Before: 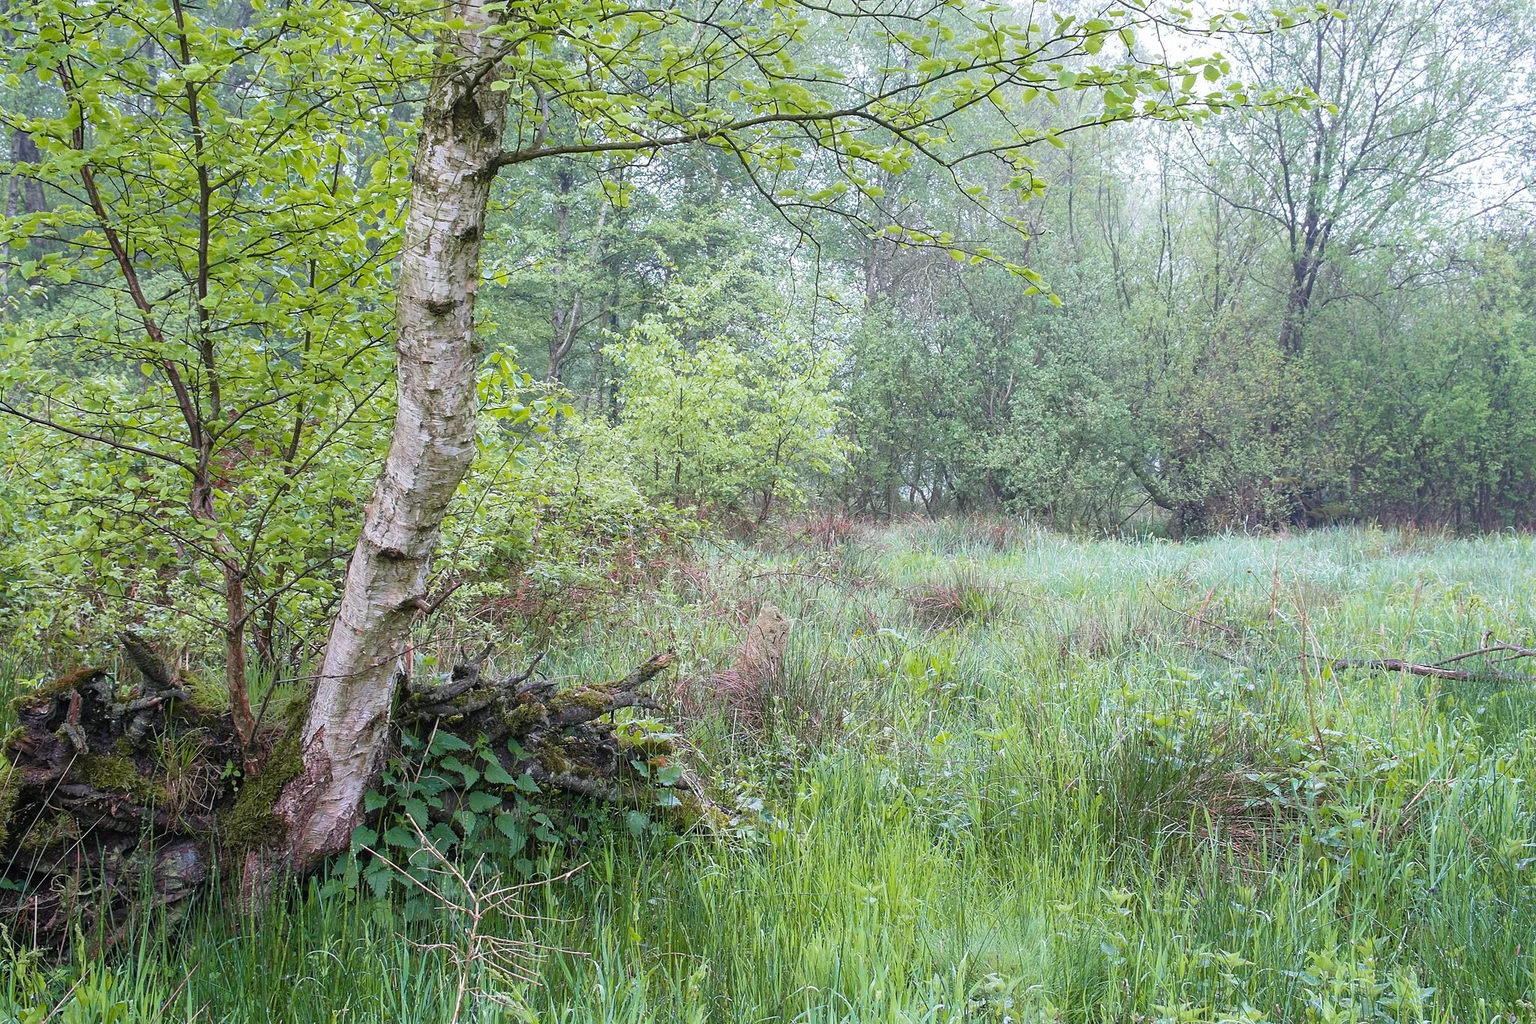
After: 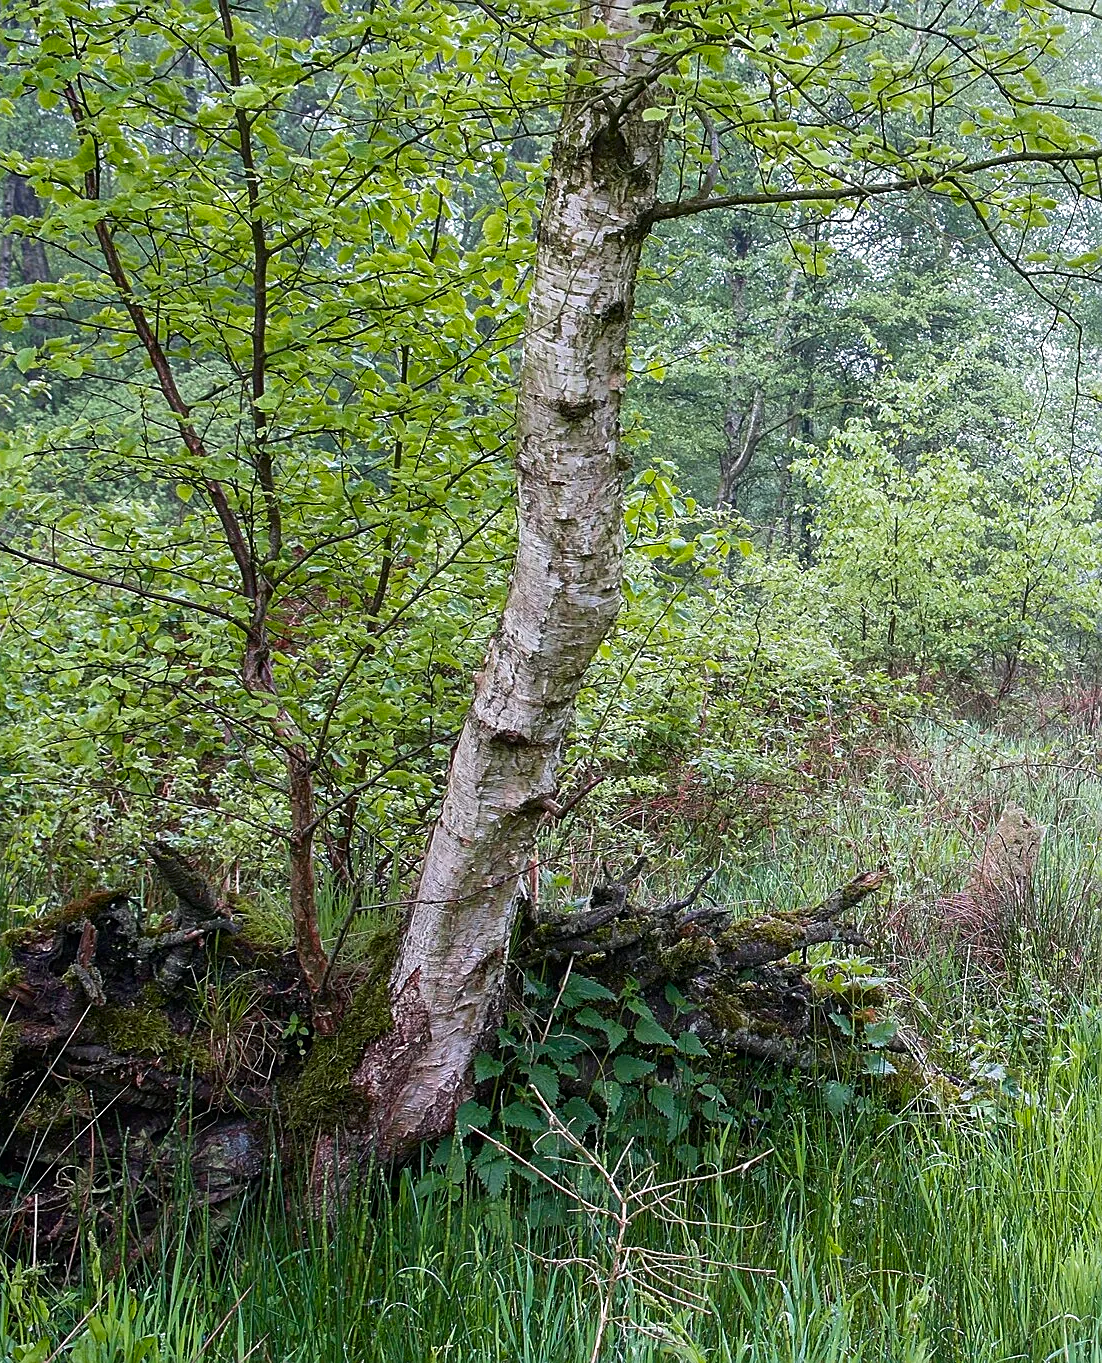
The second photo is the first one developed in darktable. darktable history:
crop: left 0.587%, right 45.588%, bottom 0.086%
contrast brightness saturation: contrast 0.07, brightness -0.13, saturation 0.06
sharpen: on, module defaults
